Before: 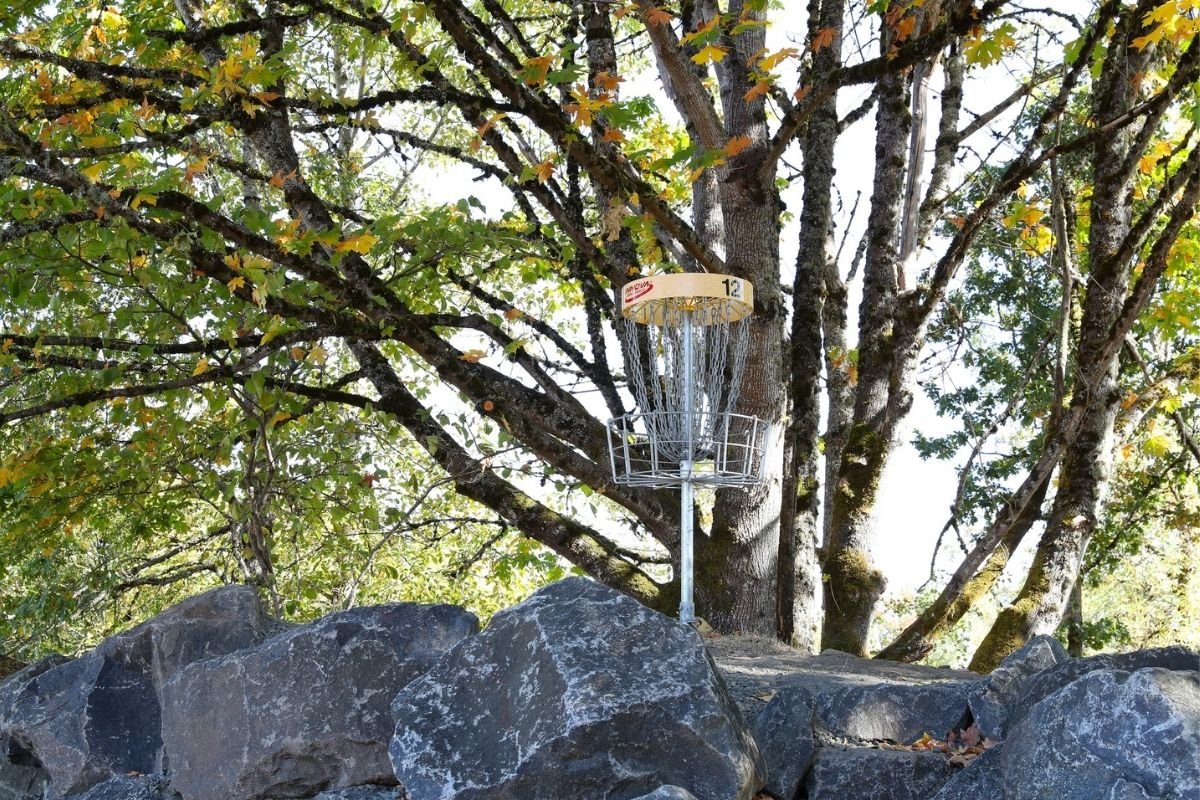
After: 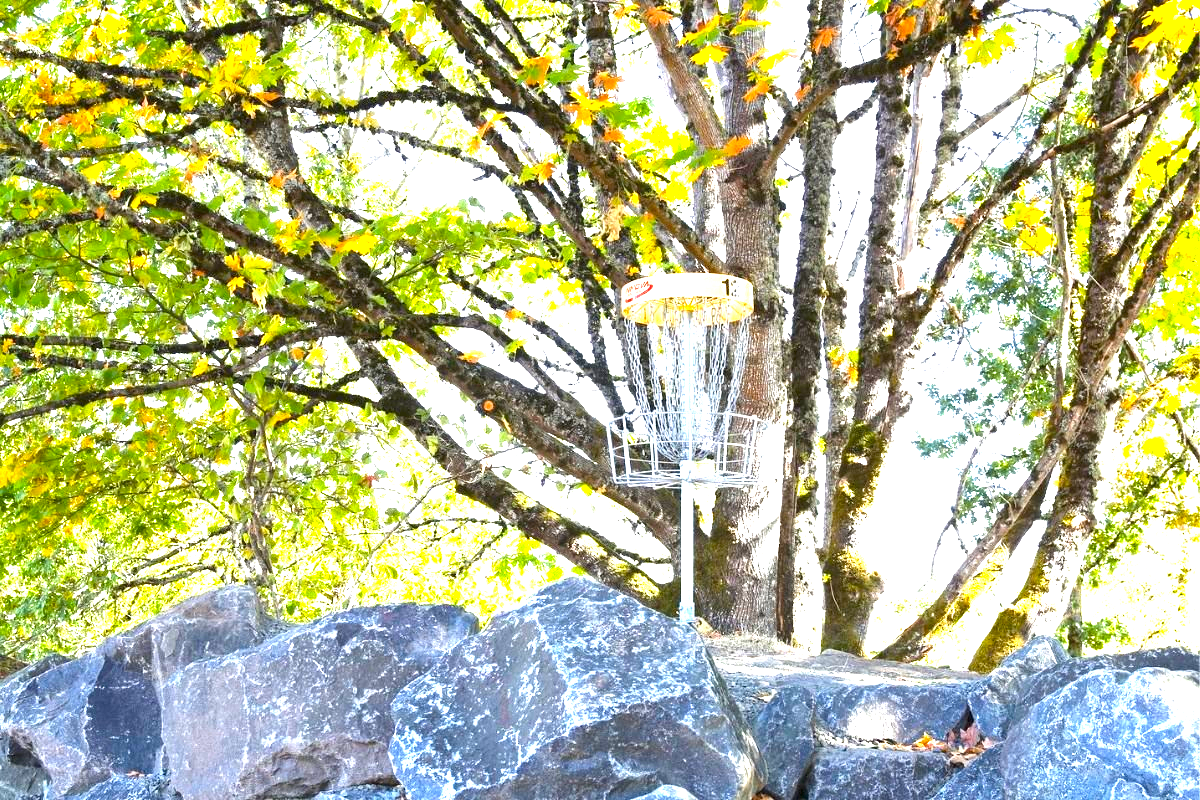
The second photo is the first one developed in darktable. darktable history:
color balance rgb: perceptual saturation grading › global saturation 34.05%, global vibrance 5.56%
exposure: black level correction 0, exposure 2.138 EV, compensate exposure bias true, compensate highlight preservation false
